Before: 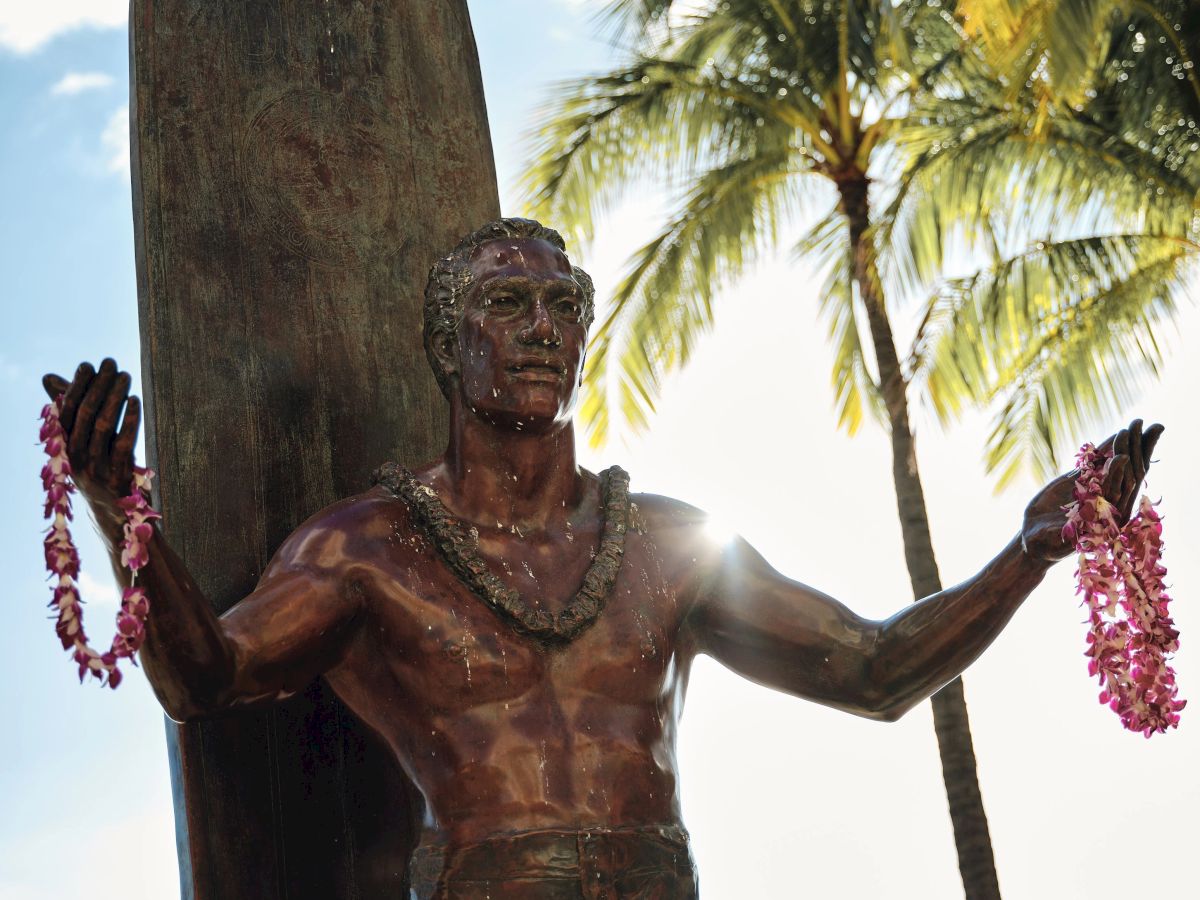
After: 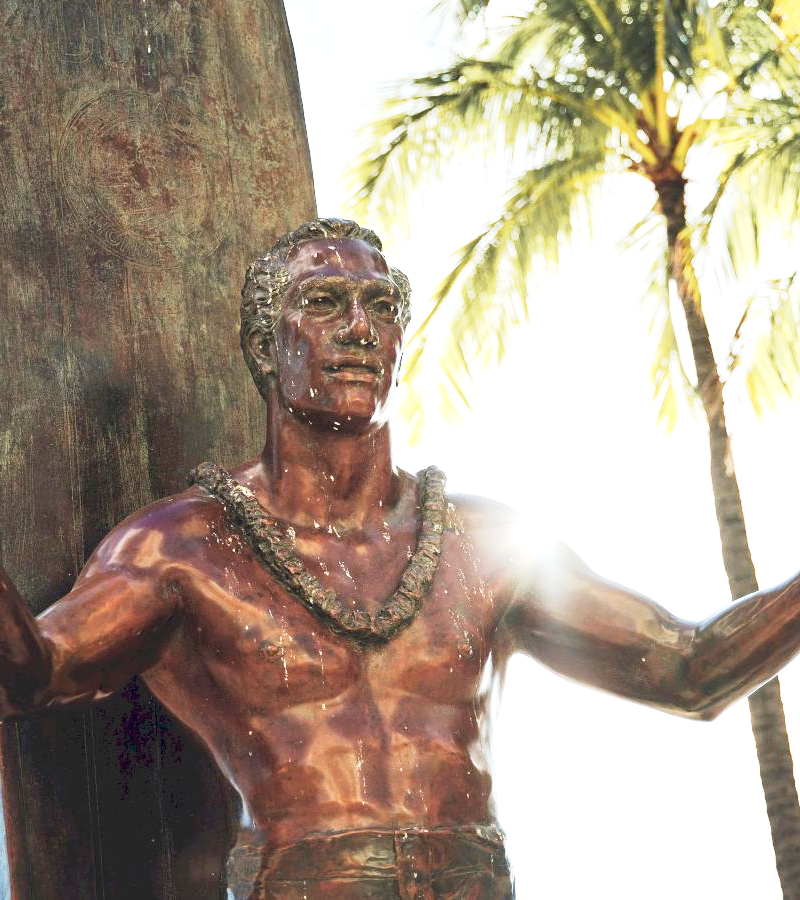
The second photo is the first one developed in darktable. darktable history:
exposure: black level correction 0, exposure 1.295 EV, compensate highlight preservation false
base curve: curves: ch0 [(0, 0) (0.088, 0.125) (0.176, 0.251) (0.354, 0.501) (0.613, 0.749) (1, 0.877)], preserve colors none
crop and rotate: left 15.291%, right 18.041%
